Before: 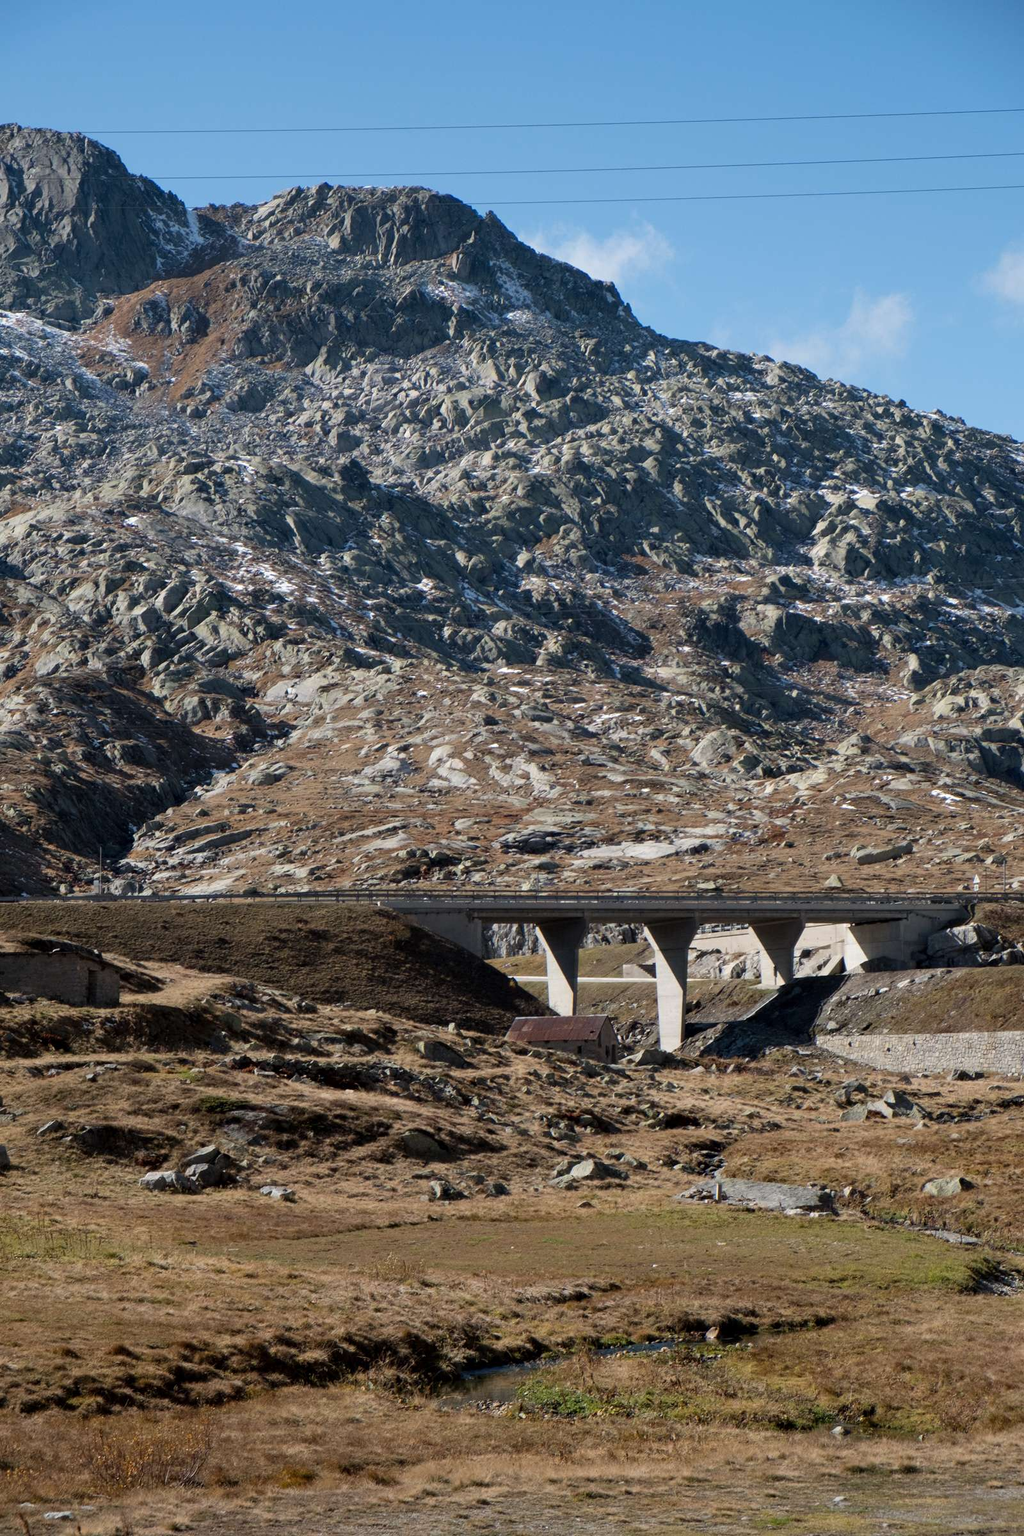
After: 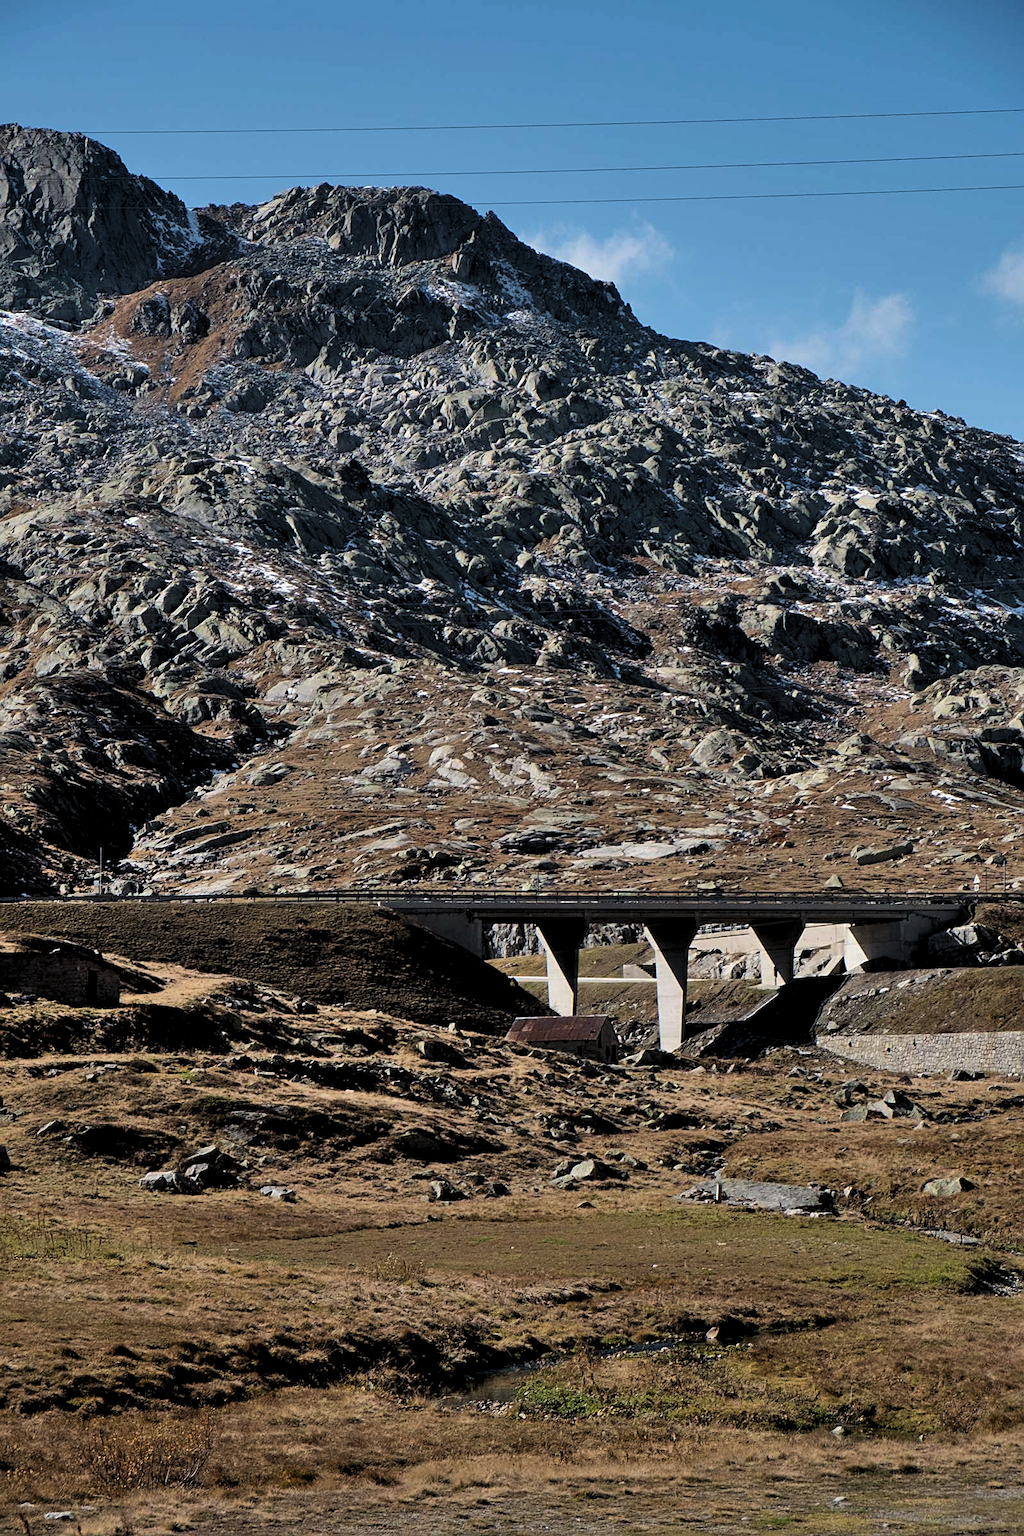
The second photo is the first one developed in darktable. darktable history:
shadows and highlights: soften with gaussian
sharpen: on, module defaults
levels: gray 50.72%, levels [0.116, 0.574, 1]
velvia: on, module defaults
